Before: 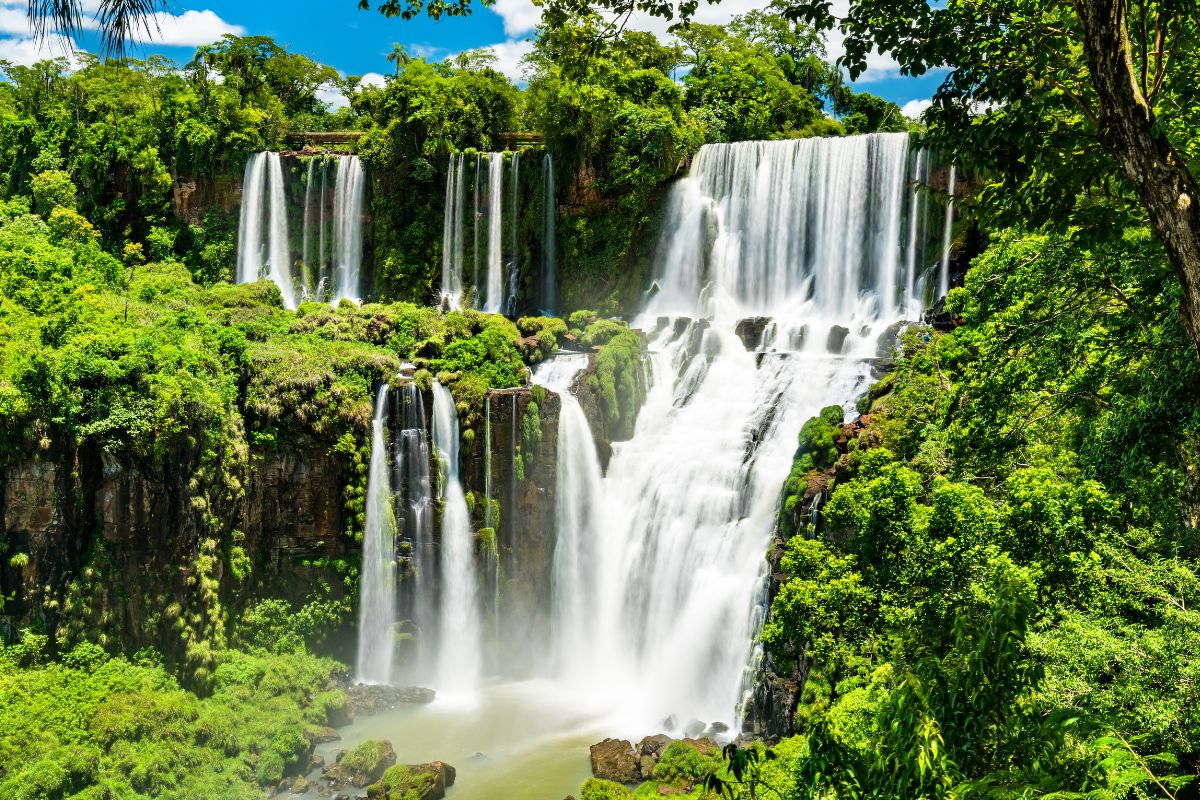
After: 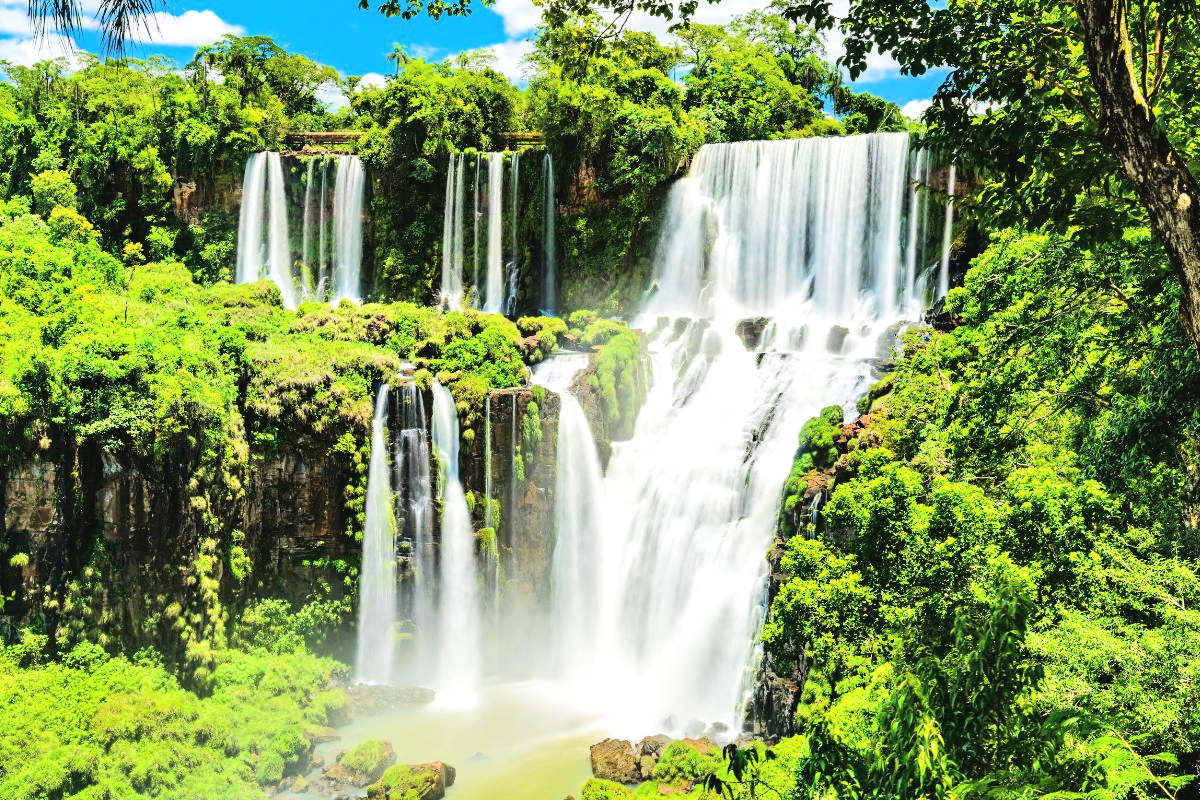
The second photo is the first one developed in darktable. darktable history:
exposure: black level correction -0.004, exposure 0.044 EV, compensate highlight preservation false
tone equalizer: -7 EV 0.152 EV, -6 EV 0.564 EV, -5 EV 1.17 EV, -4 EV 1.31 EV, -3 EV 1.16 EV, -2 EV 0.6 EV, -1 EV 0.152 EV, edges refinement/feathering 500, mask exposure compensation -1.57 EV, preserve details no
